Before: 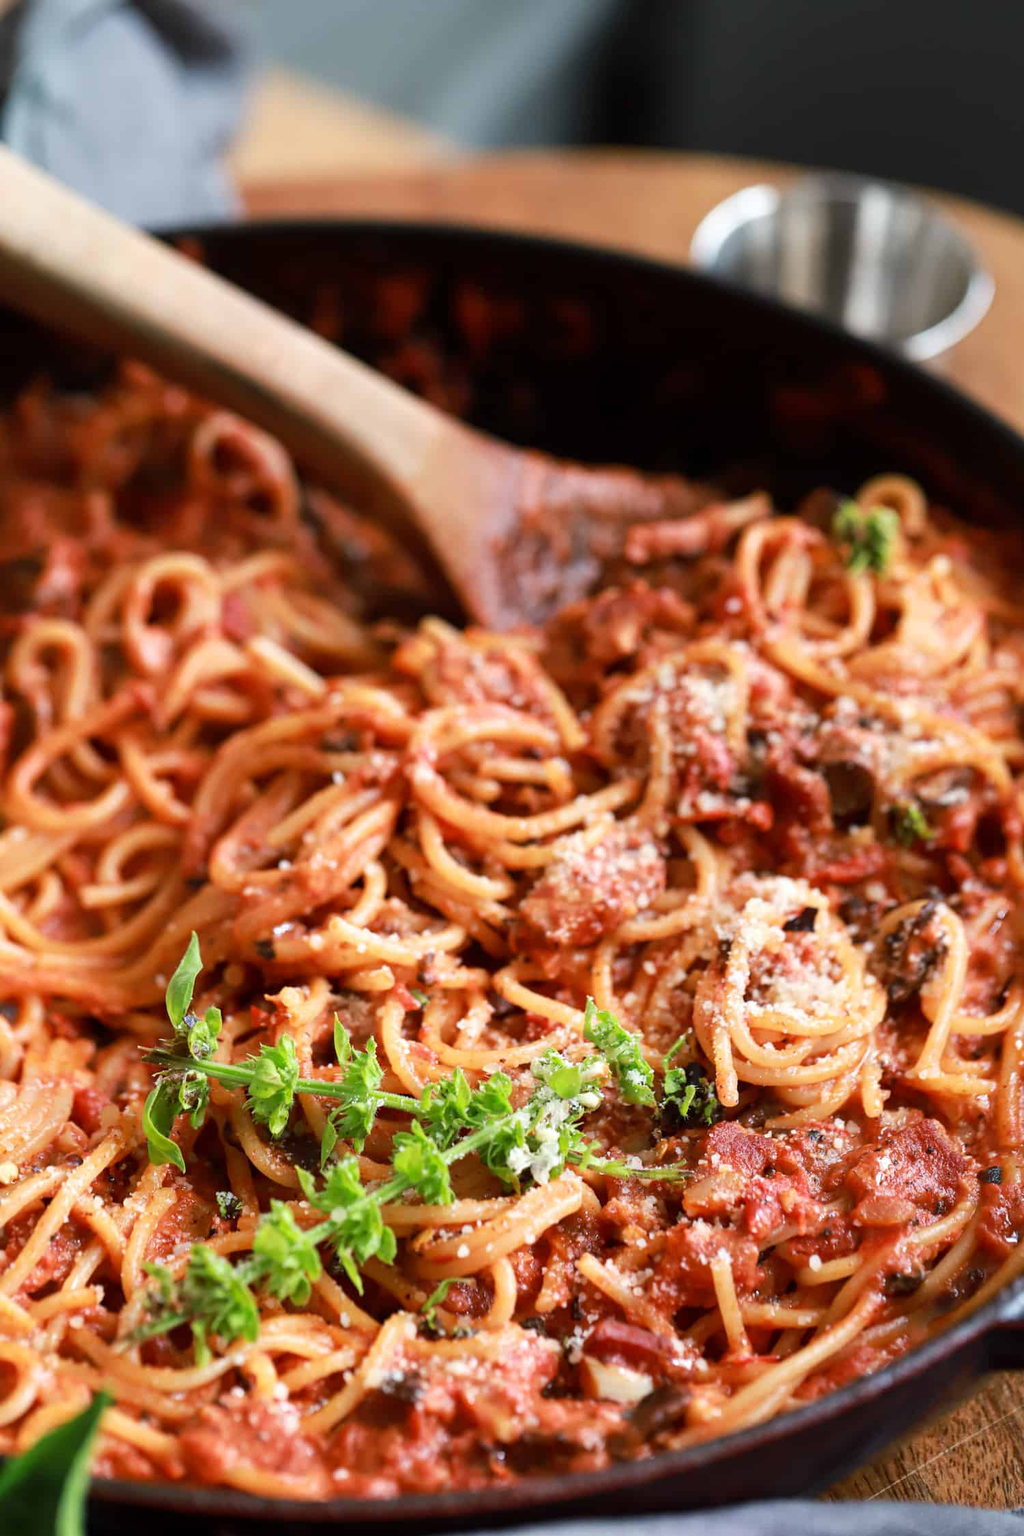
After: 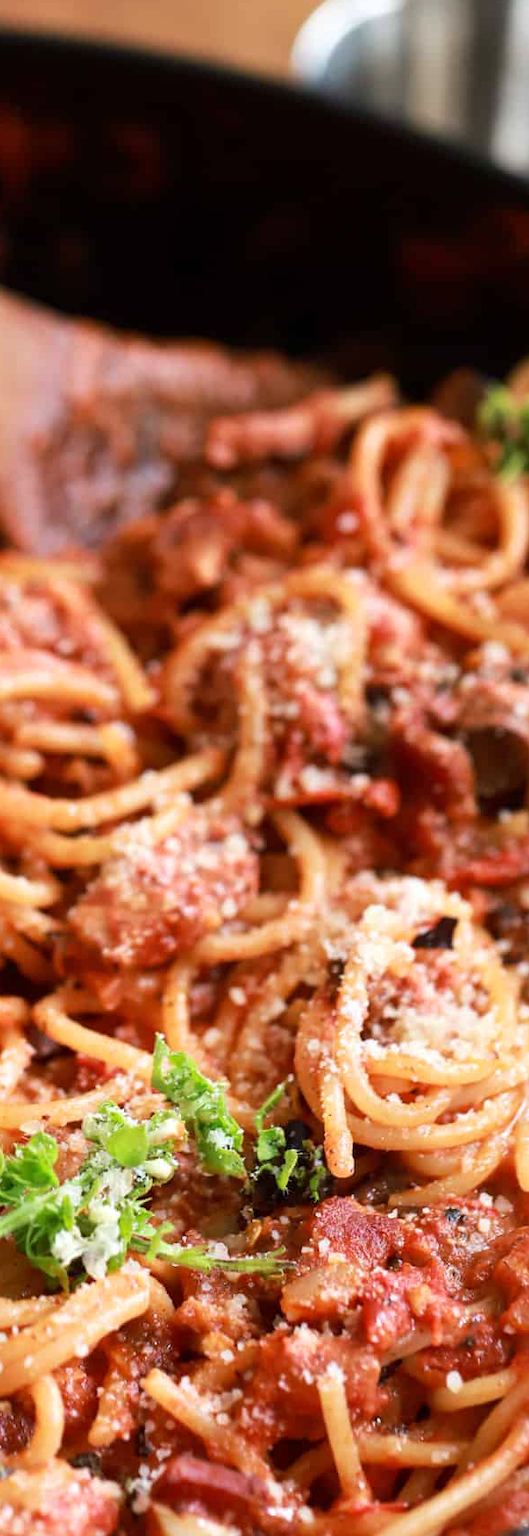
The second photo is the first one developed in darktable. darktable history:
crop: left 45.721%, top 13.393%, right 14.118%, bottom 10.01%
velvia: strength 15%
